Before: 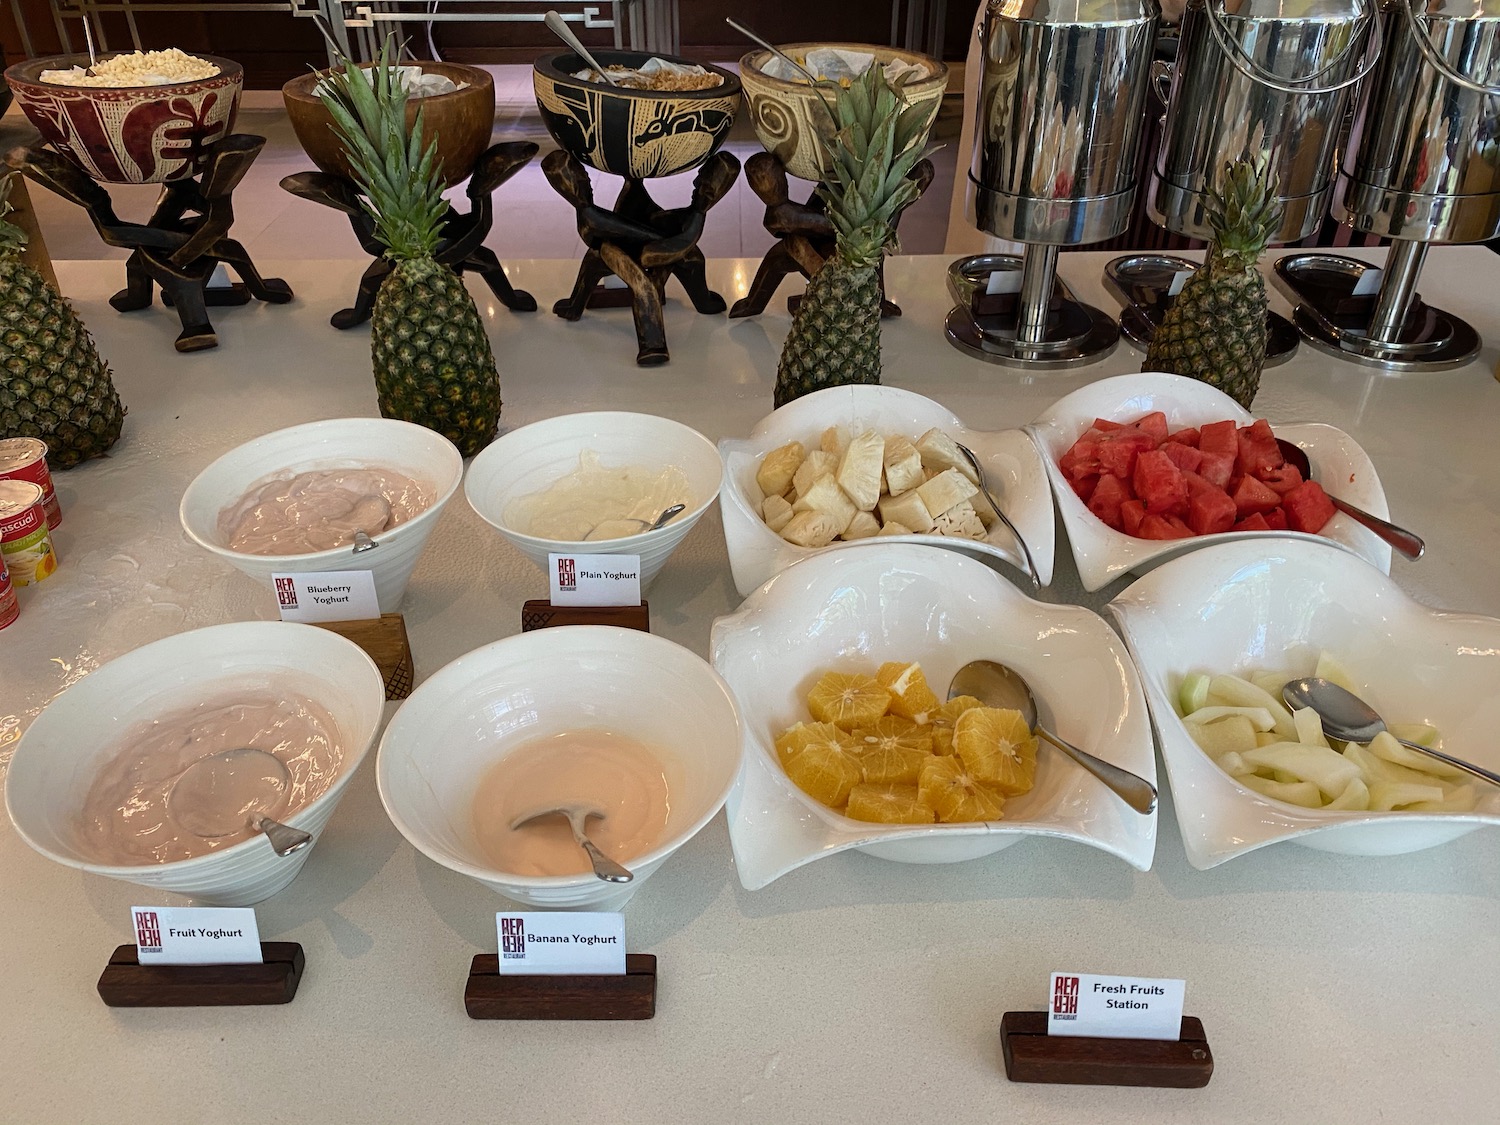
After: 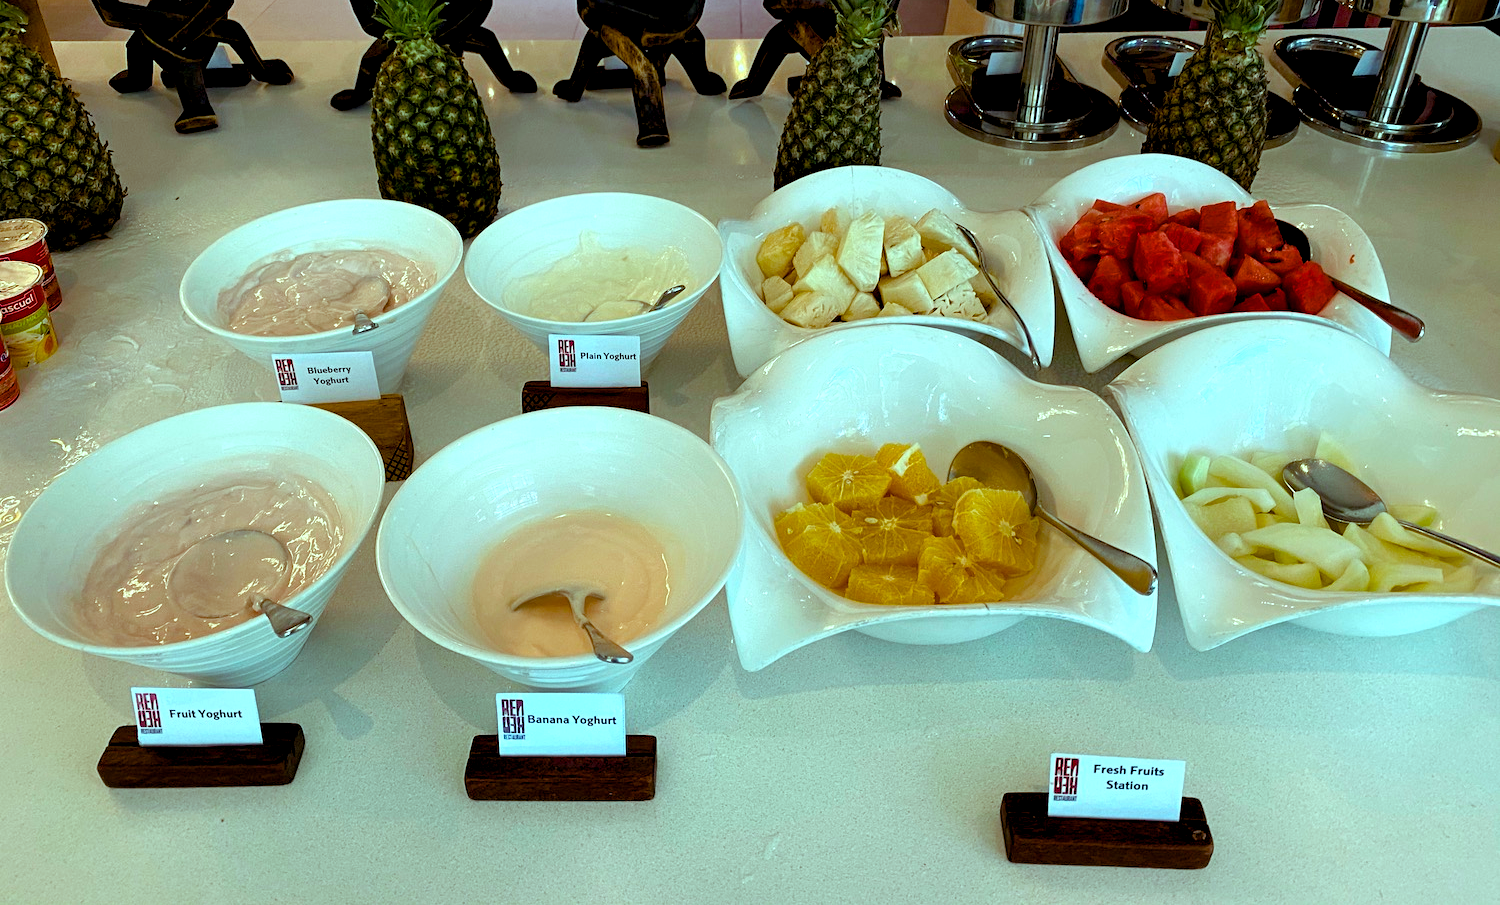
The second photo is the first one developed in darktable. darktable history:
color balance rgb: power › hue 72.83°, highlights gain › chroma 5.444%, highlights gain › hue 195.01°, global offset › luminance -0.871%, linear chroma grading › global chroma 0.435%, perceptual saturation grading › global saturation 44.167%, perceptual saturation grading › highlights -50.148%, perceptual saturation grading › shadows 31.17%, perceptual brilliance grading › highlights 11.581%, global vibrance 20%
crop and rotate: top 19.552%
